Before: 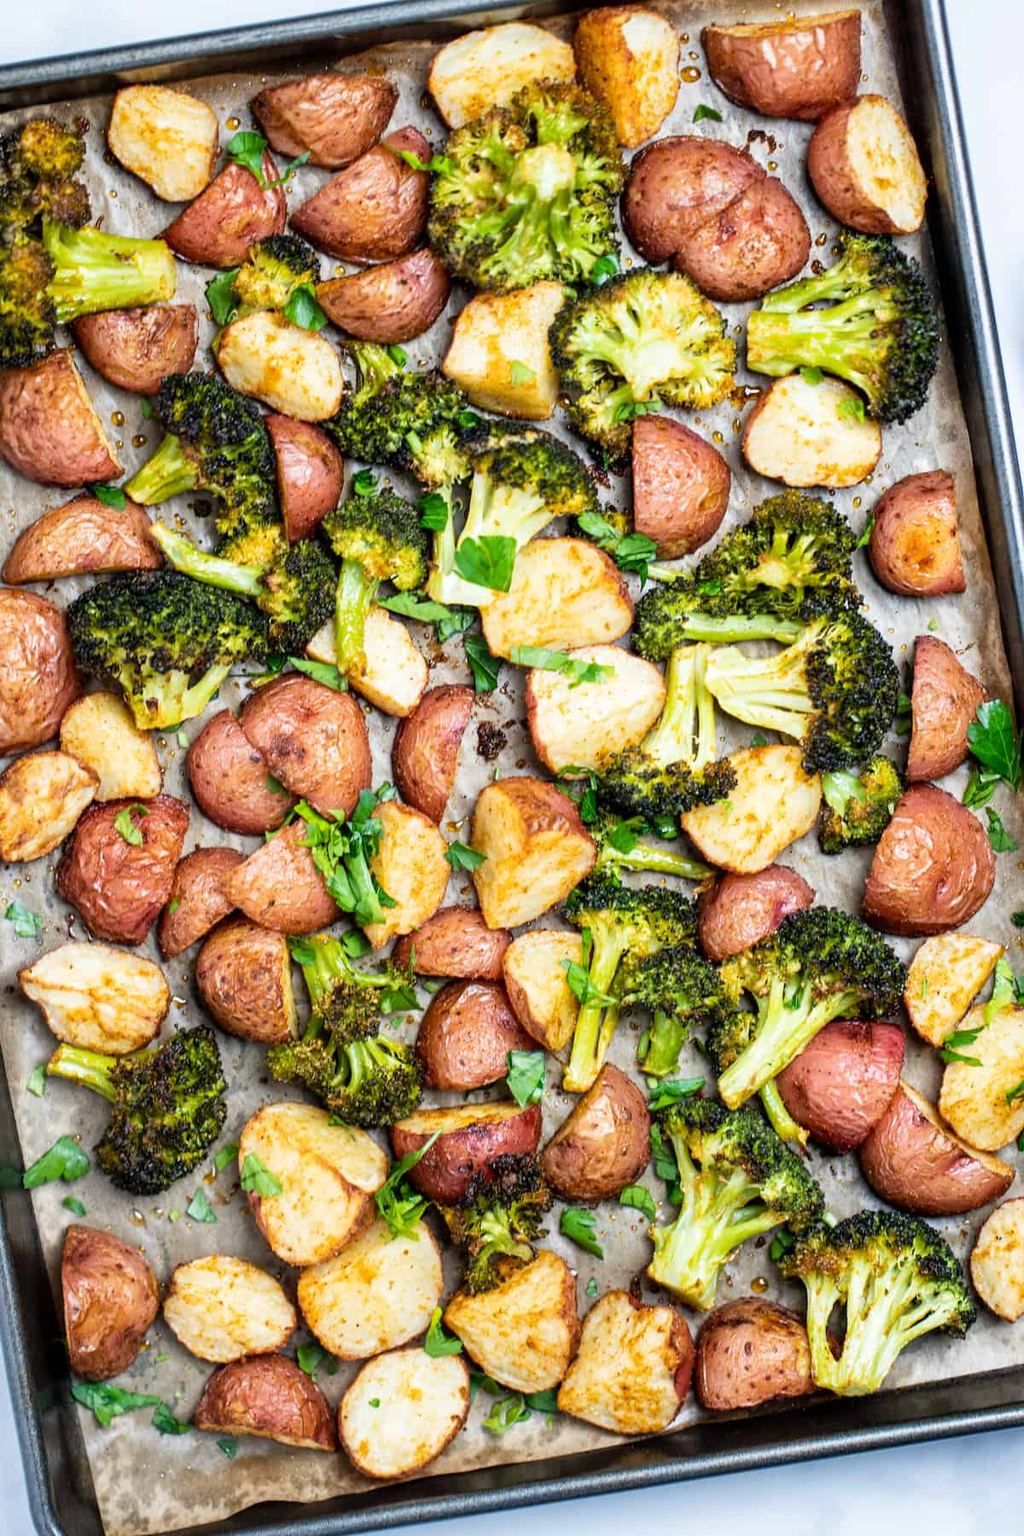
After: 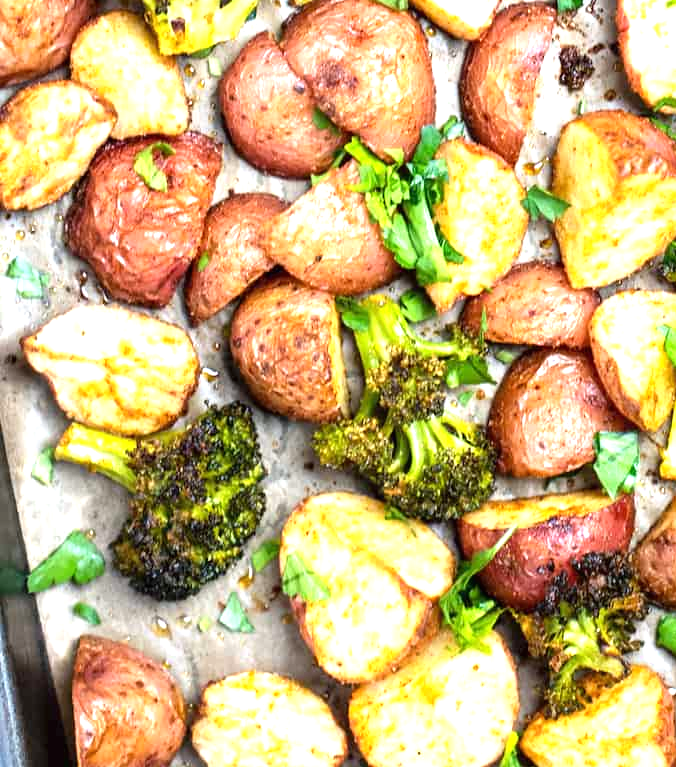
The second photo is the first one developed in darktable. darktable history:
crop: top 44.483%, right 43.593%, bottom 12.892%
exposure: black level correction 0, exposure 0.9 EV, compensate highlight preservation false
white balance: red 0.988, blue 1.017
